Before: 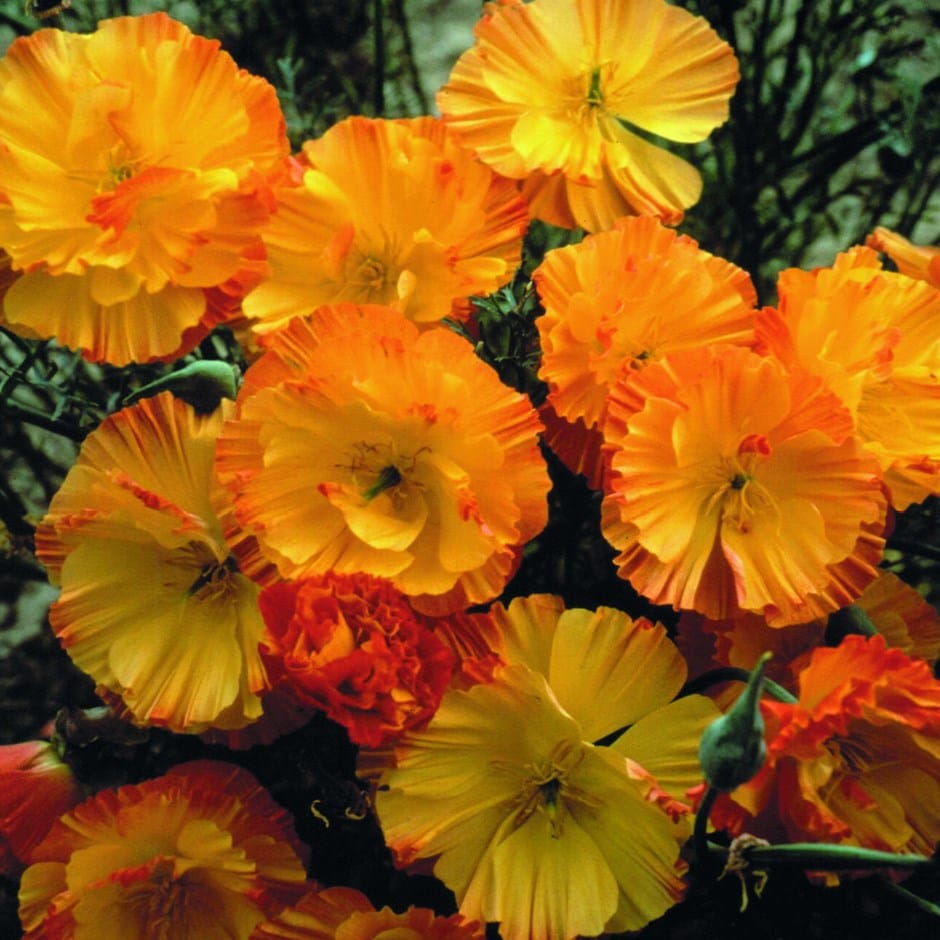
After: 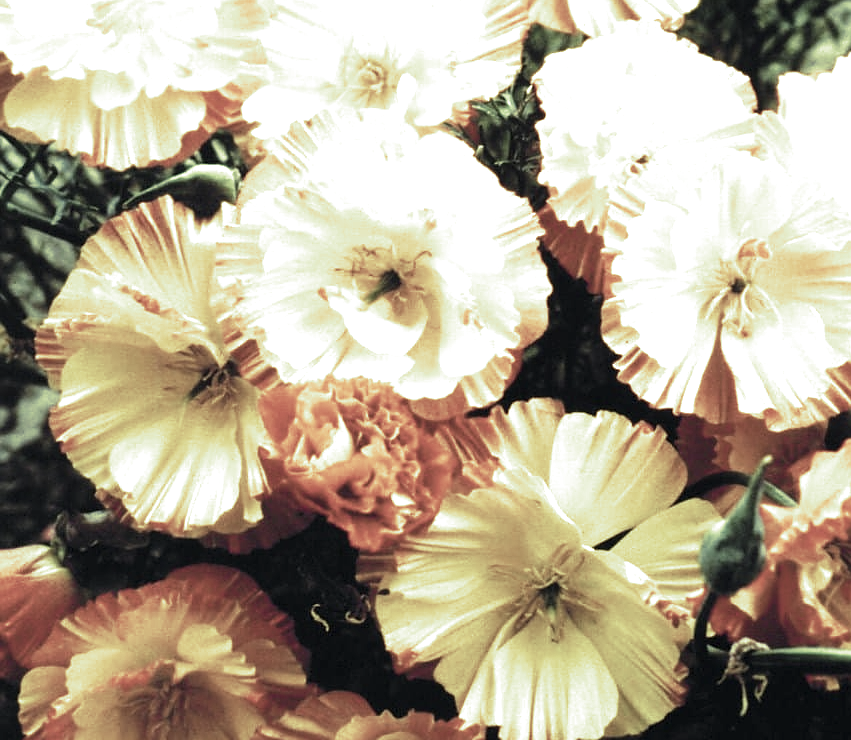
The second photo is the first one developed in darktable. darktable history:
exposure: exposure 0.935 EV, compensate highlight preservation false
sharpen: radius 0.969, amount 0.604
color zones: curves: ch0 [(0, 0.6) (0.129, 0.585) (0.193, 0.596) (0.429, 0.5) (0.571, 0.5) (0.714, 0.5) (0.857, 0.5) (1, 0.6)]; ch1 [(0, 0.453) (0.112, 0.245) (0.213, 0.252) (0.429, 0.233) (0.571, 0.231) (0.683, 0.242) (0.857, 0.296) (1, 0.453)]
crop: top 20.916%, right 9.437%, bottom 0.316%
split-toning: shadows › hue 290.82°, shadows › saturation 0.34, highlights › saturation 0.38, balance 0, compress 50%
